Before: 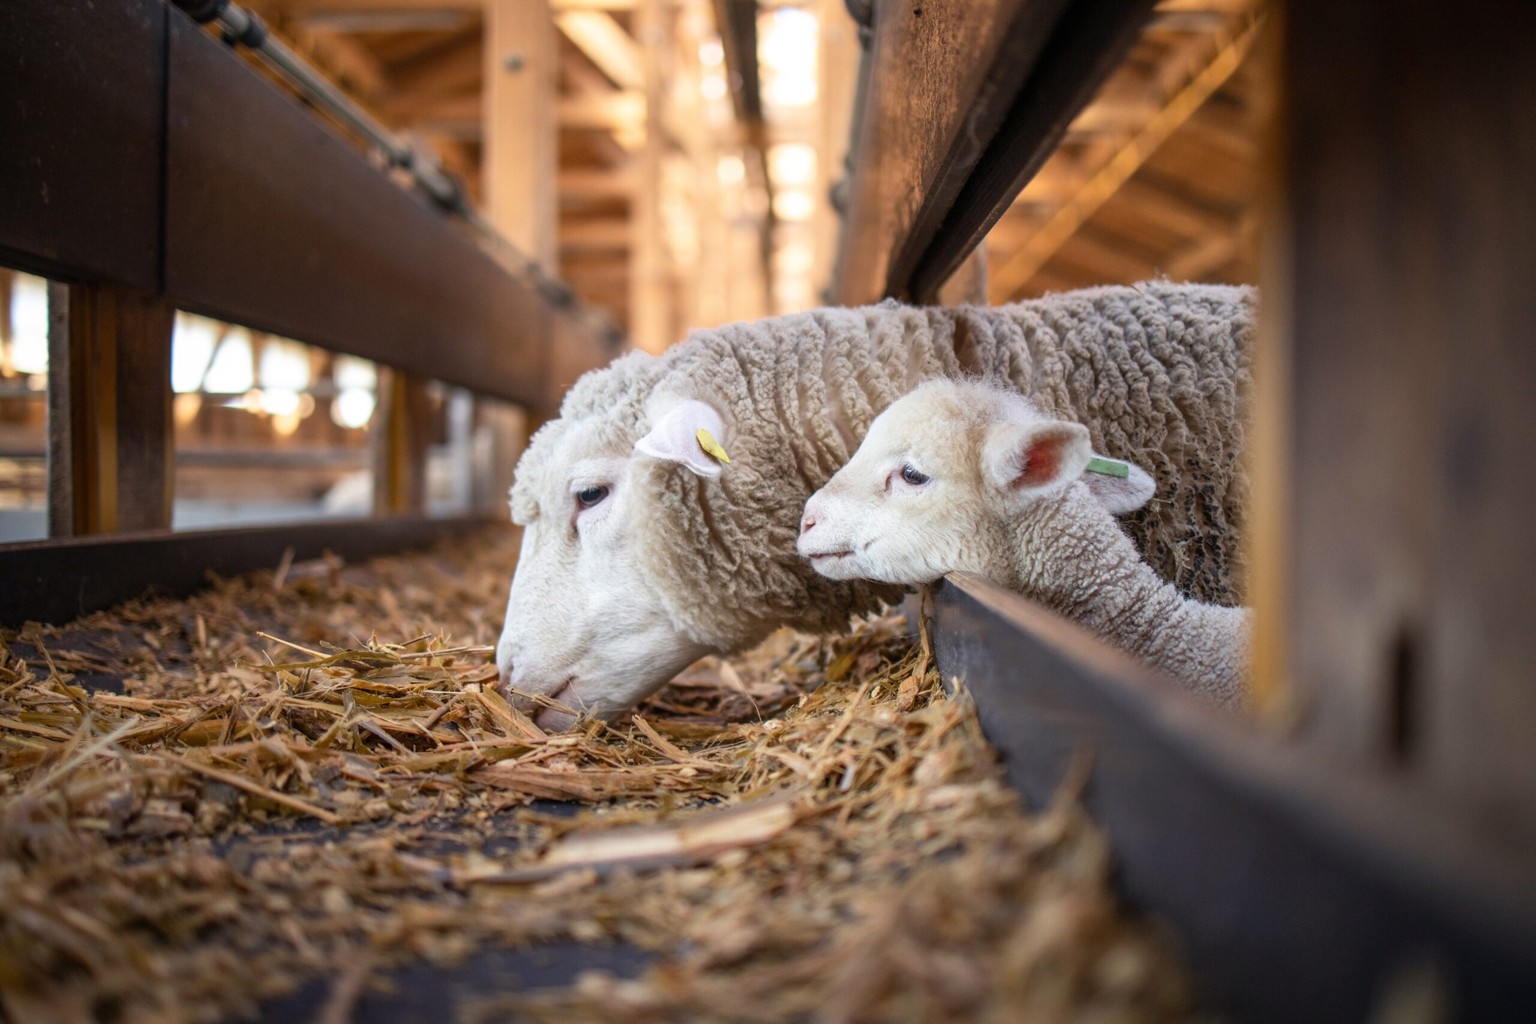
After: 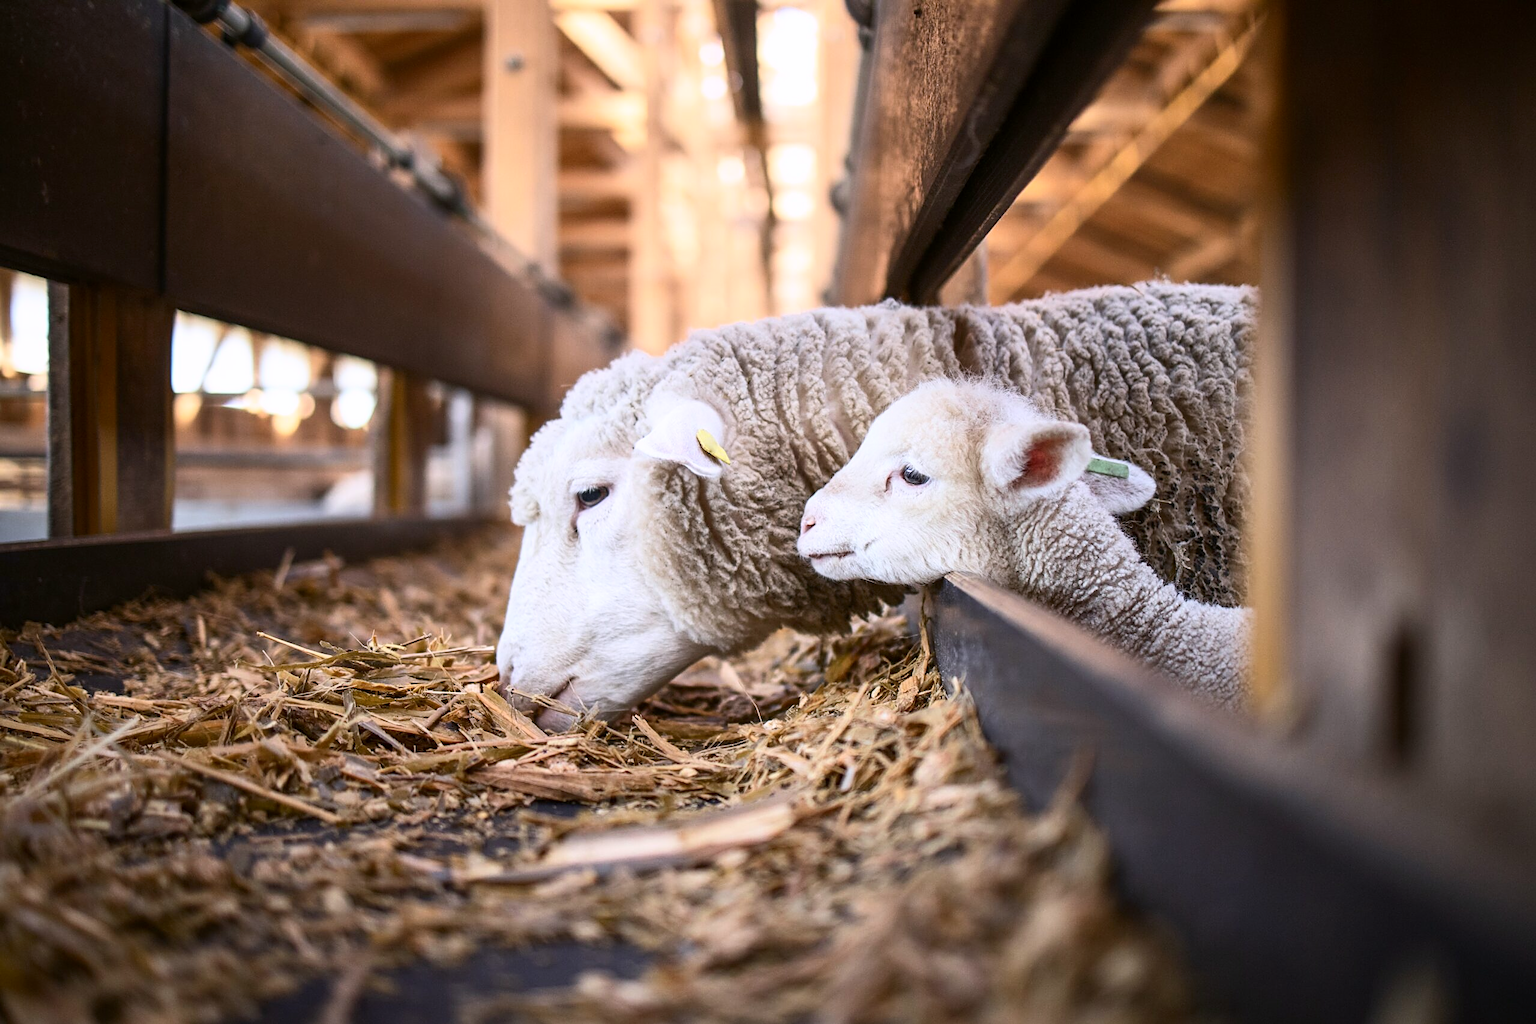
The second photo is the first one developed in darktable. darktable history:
contrast brightness saturation: contrast 0.24, brightness 0.09
color correction: highlights a* 3.12, highlights b* -1.55, shadows a* -0.101, shadows b* 2.52, saturation 0.98
white balance: red 0.974, blue 1.044
sharpen: on, module defaults
